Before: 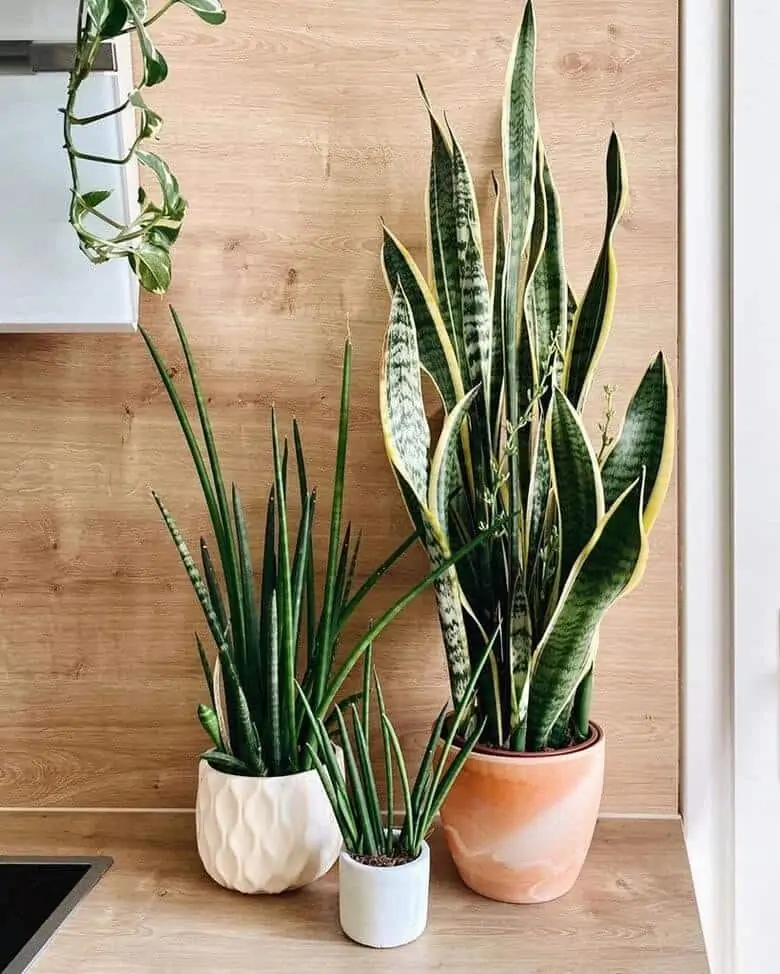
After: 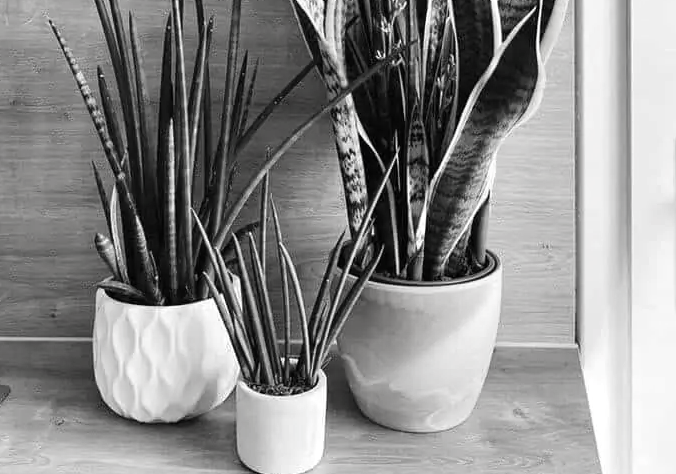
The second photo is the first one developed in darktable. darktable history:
color balance rgb: shadows lift › hue 85.76°, highlights gain › luminance 7.014%, highlights gain › chroma 0.938%, highlights gain › hue 48.34°, linear chroma grading › global chroma 15.167%, perceptual saturation grading › global saturation 31.04%
crop and rotate: left 13.26%, top 48.382%, bottom 2.883%
contrast brightness saturation: saturation -0.991
